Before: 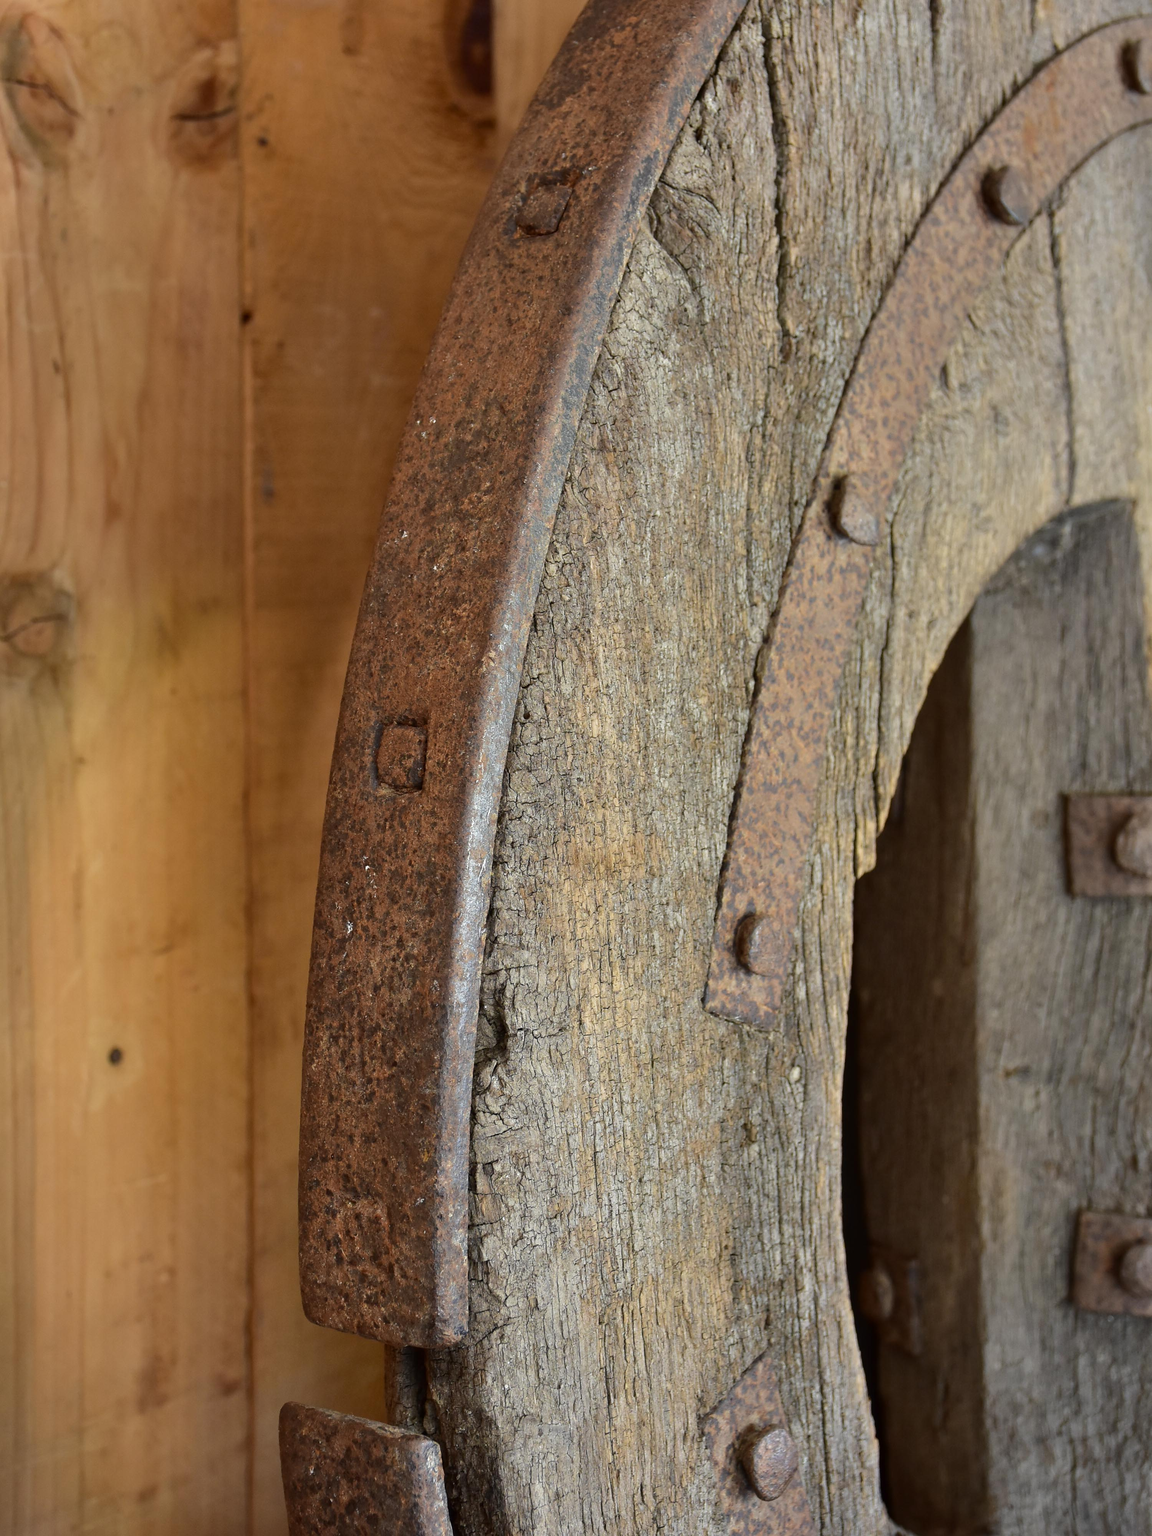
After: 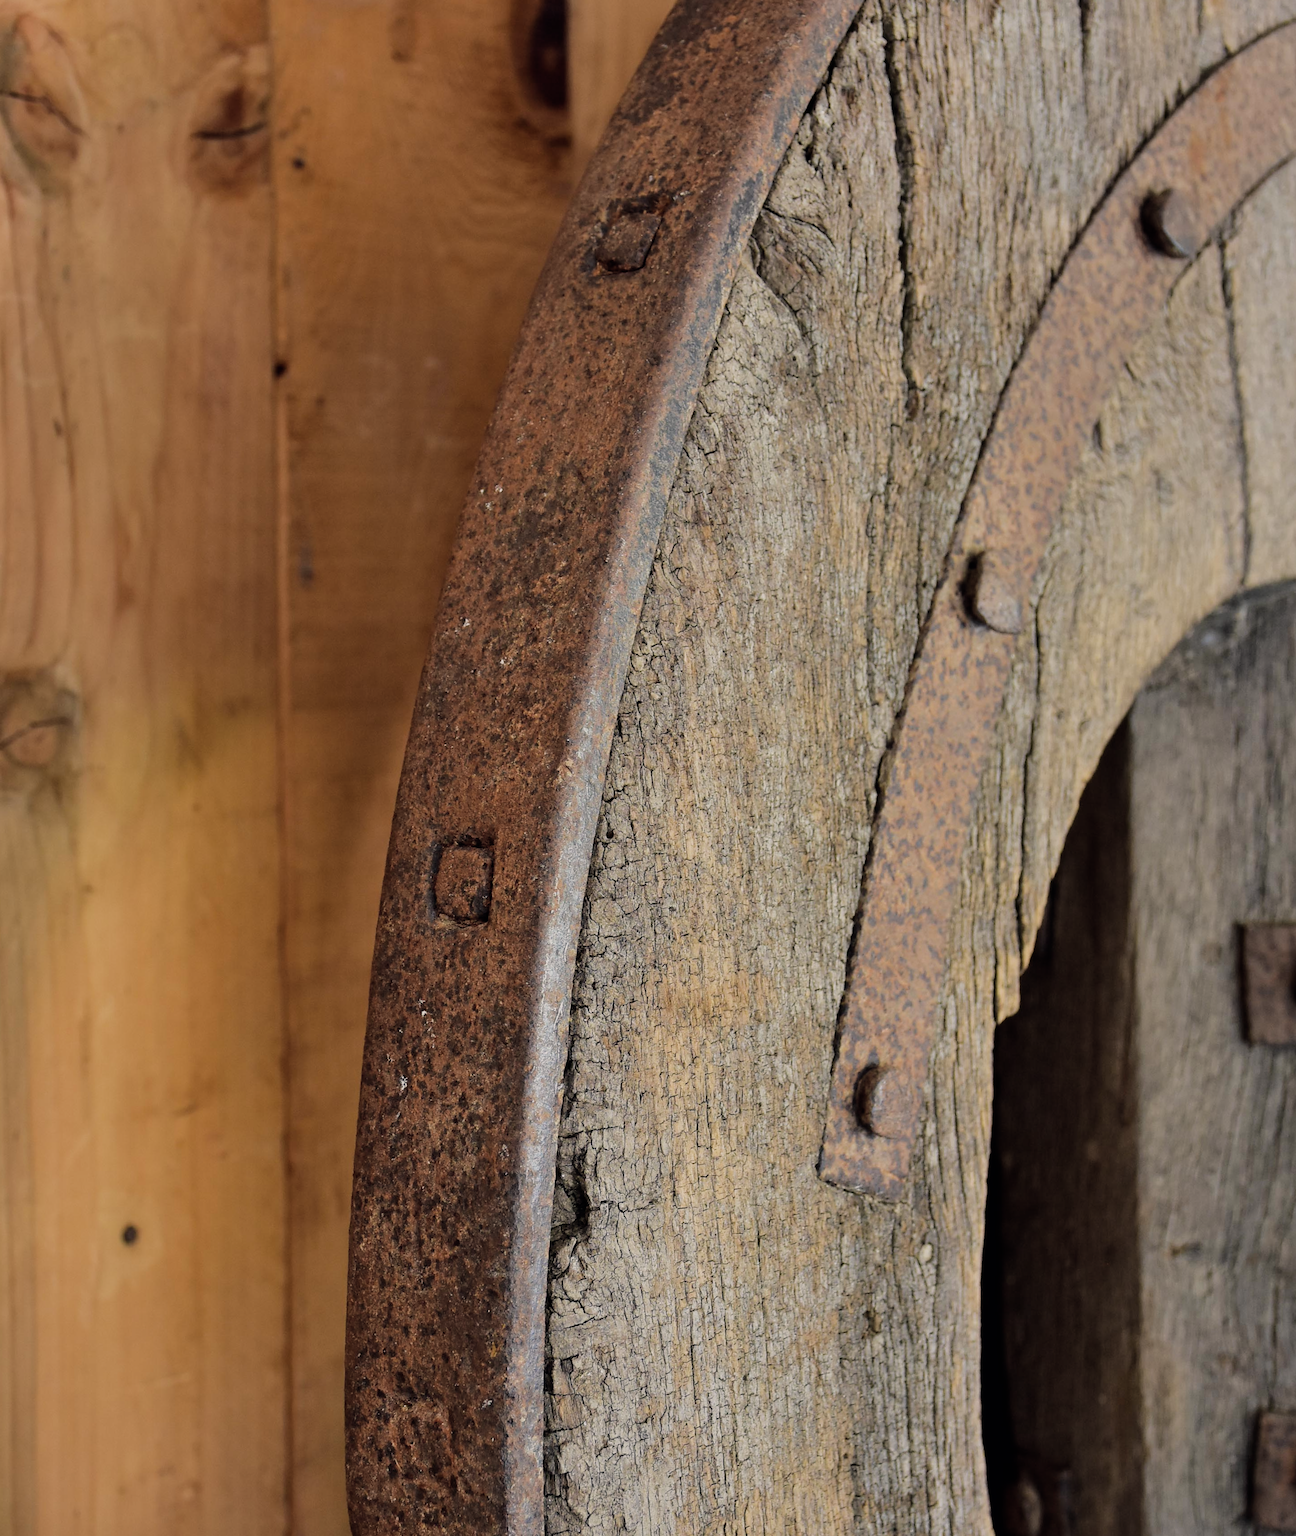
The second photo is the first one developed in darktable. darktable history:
crop and rotate: angle 0.2°, left 0.275%, right 3.127%, bottom 14.18%
color balance rgb: shadows lift › hue 87.51°, highlights gain › chroma 1.62%, highlights gain › hue 55.1°, global offset › chroma 0.06%, global offset › hue 253.66°, linear chroma grading › global chroma 0.5%
filmic rgb: black relative exposure -7.65 EV, white relative exposure 4.56 EV, hardness 3.61, contrast 1.106
